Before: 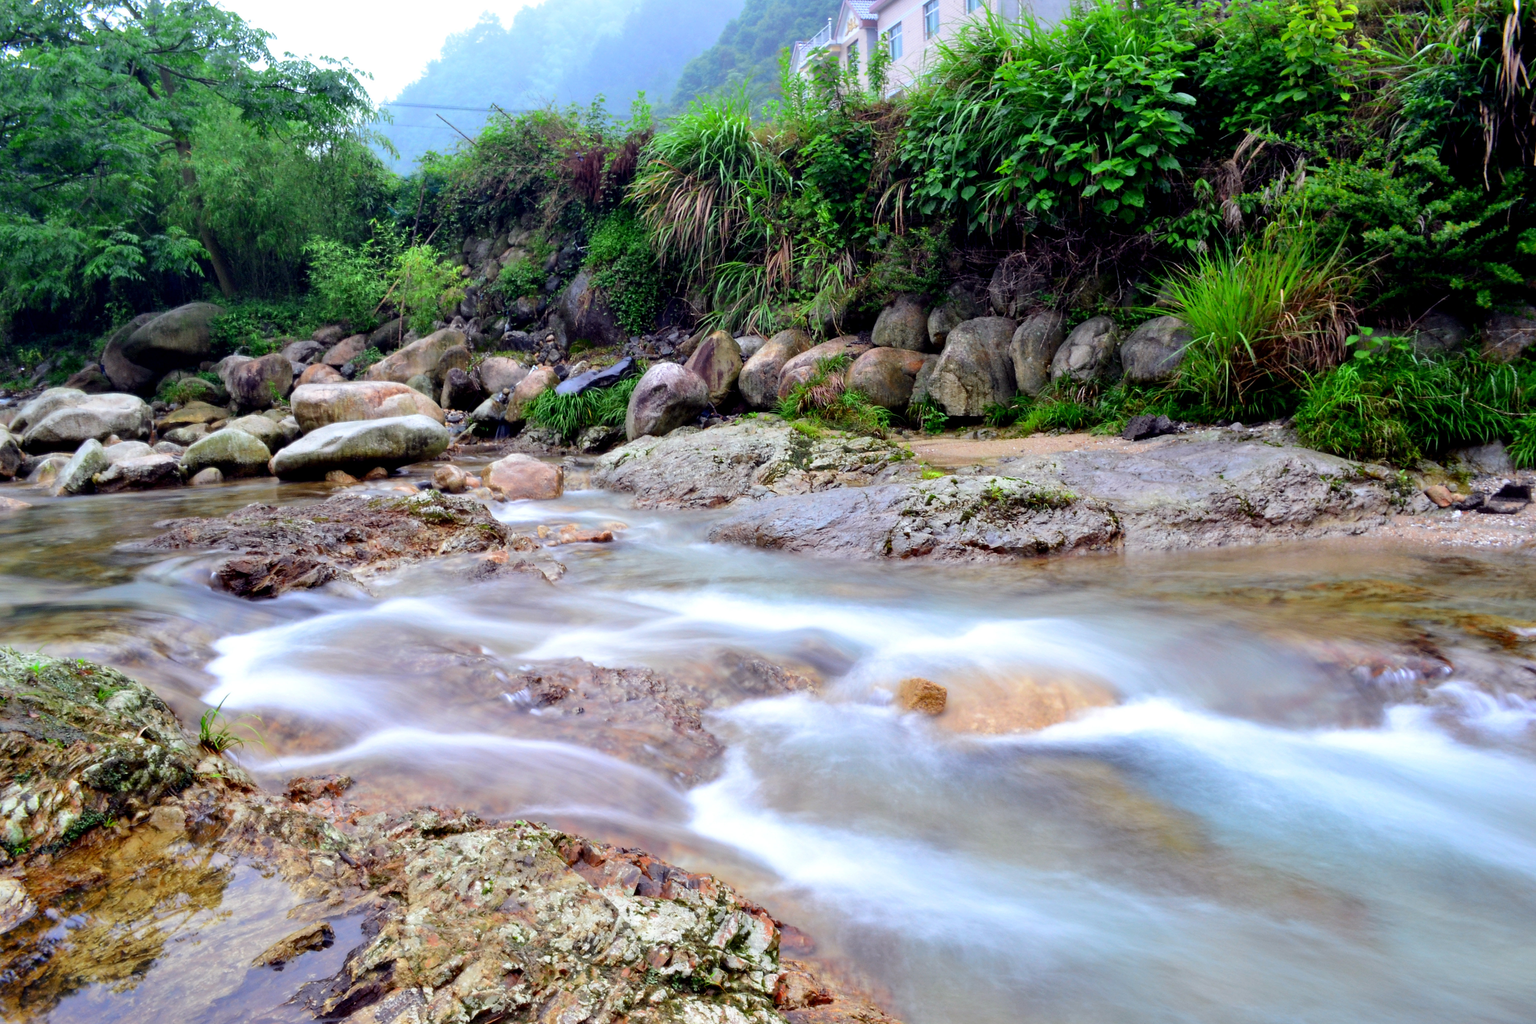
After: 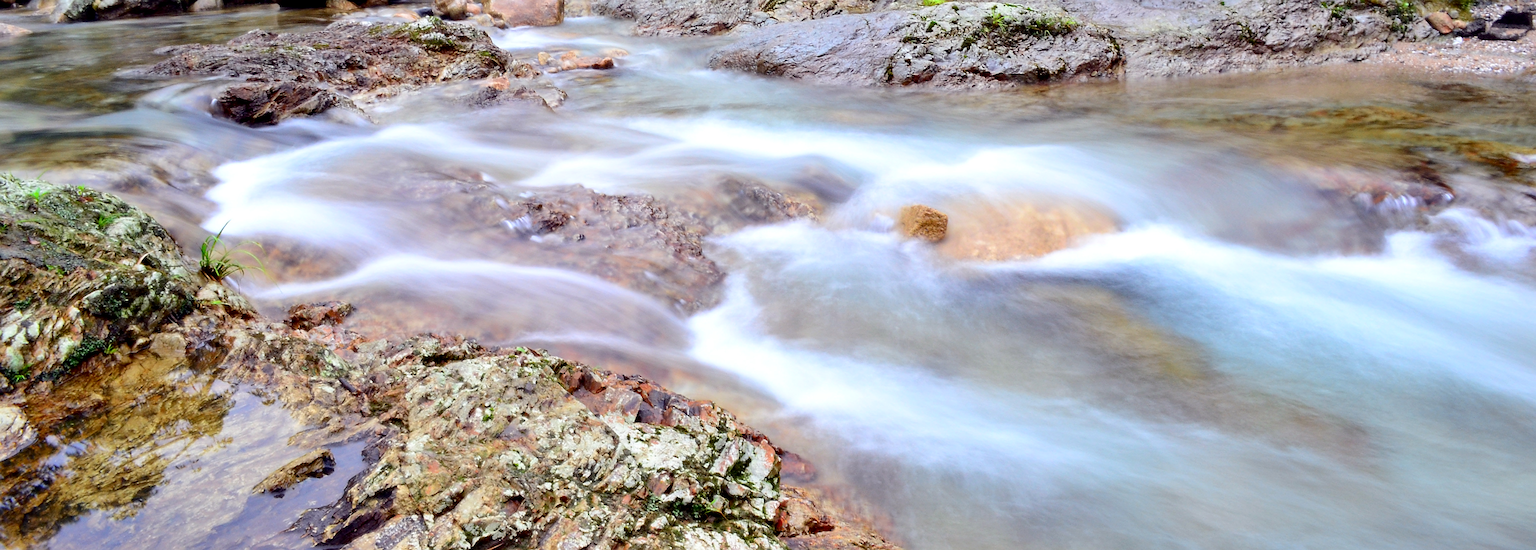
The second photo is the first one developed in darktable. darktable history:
crop and rotate: top 46.289%, right 0.063%
contrast brightness saturation: contrast 0.136
sharpen: on, module defaults
